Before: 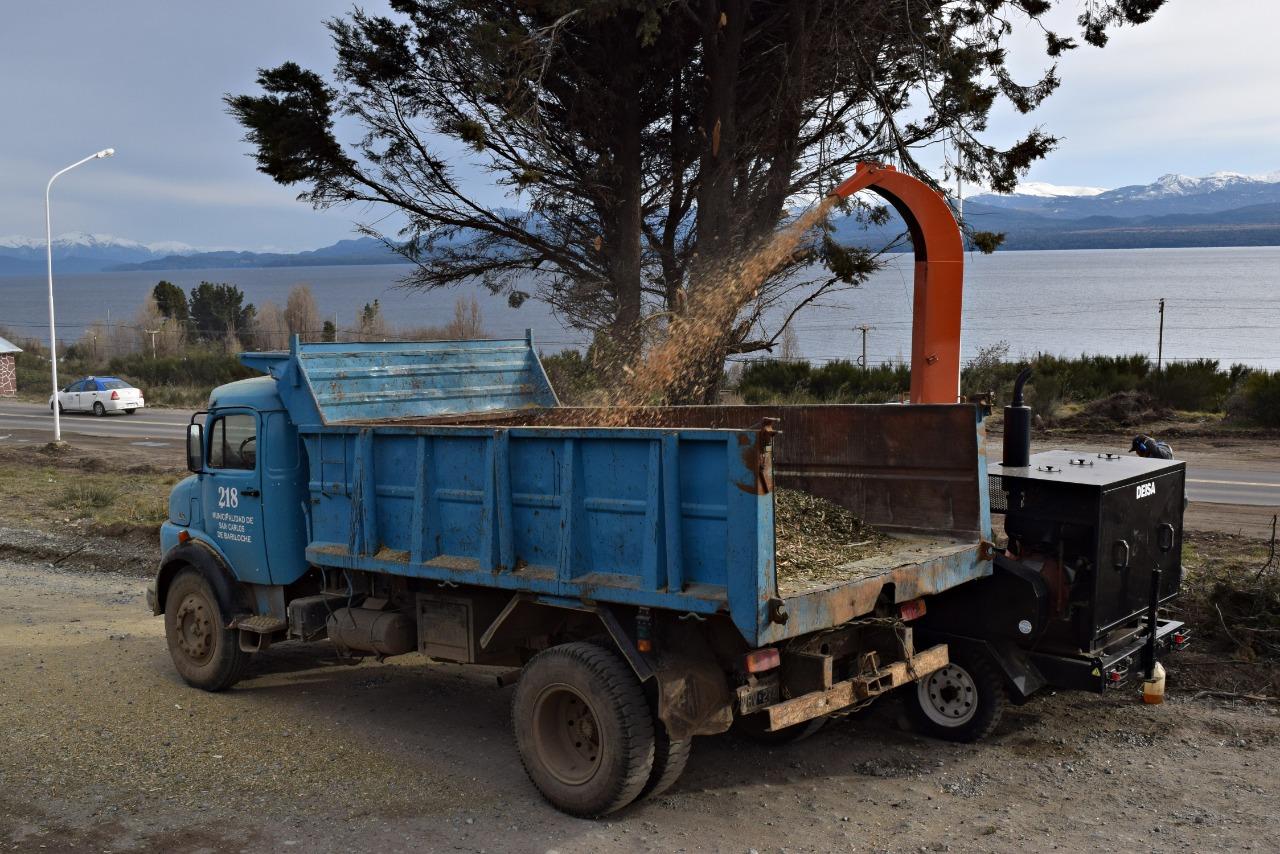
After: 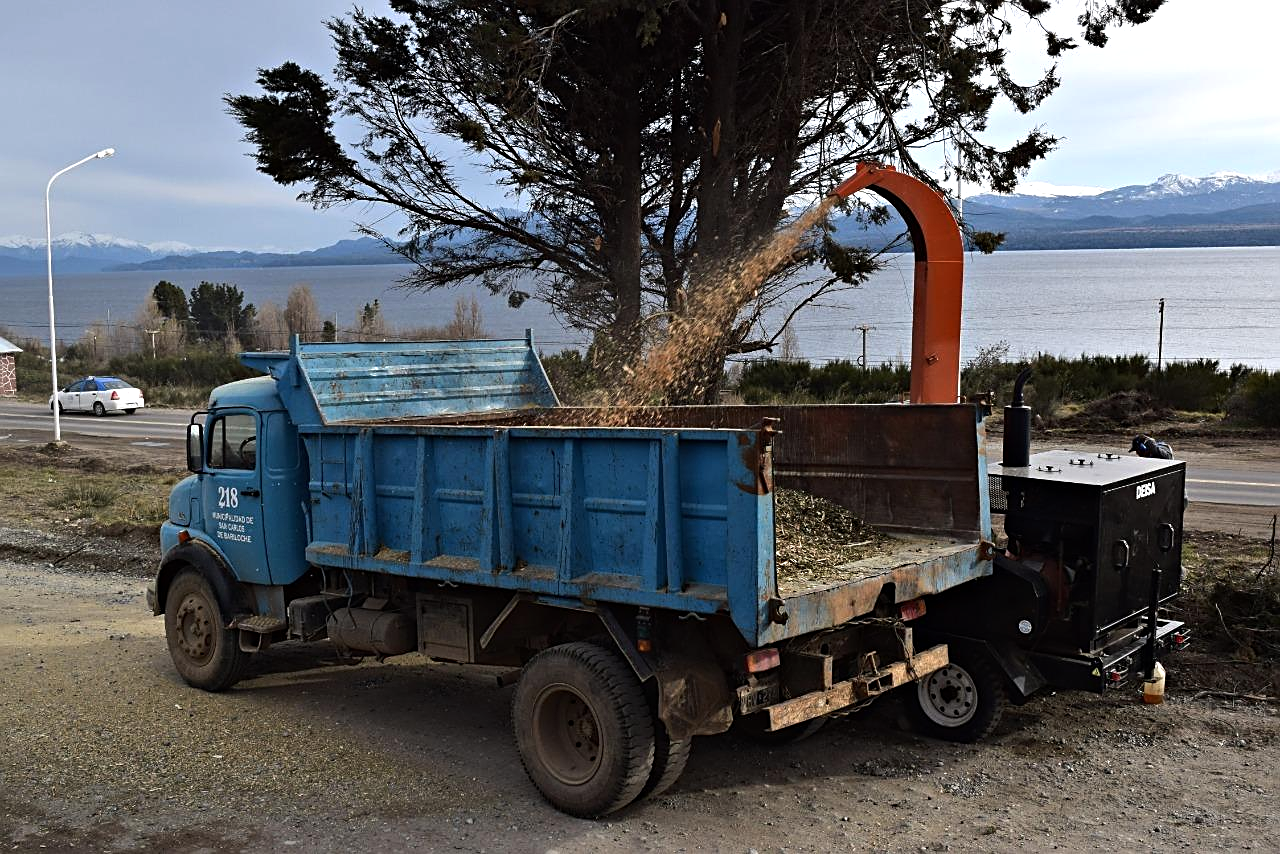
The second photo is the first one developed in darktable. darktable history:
sharpen: on, module defaults
tone equalizer: -8 EV -0.417 EV, -7 EV -0.389 EV, -6 EV -0.333 EV, -5 EV -0.222 EV, -3 EV 0.222 EV, -2 EV 0.333 EV, -1 EV 0.389 EV, +0 EV 0.417 EV, edges refinement/feathering 500, mask exposure compensation -1.25 EV, preserve details no
